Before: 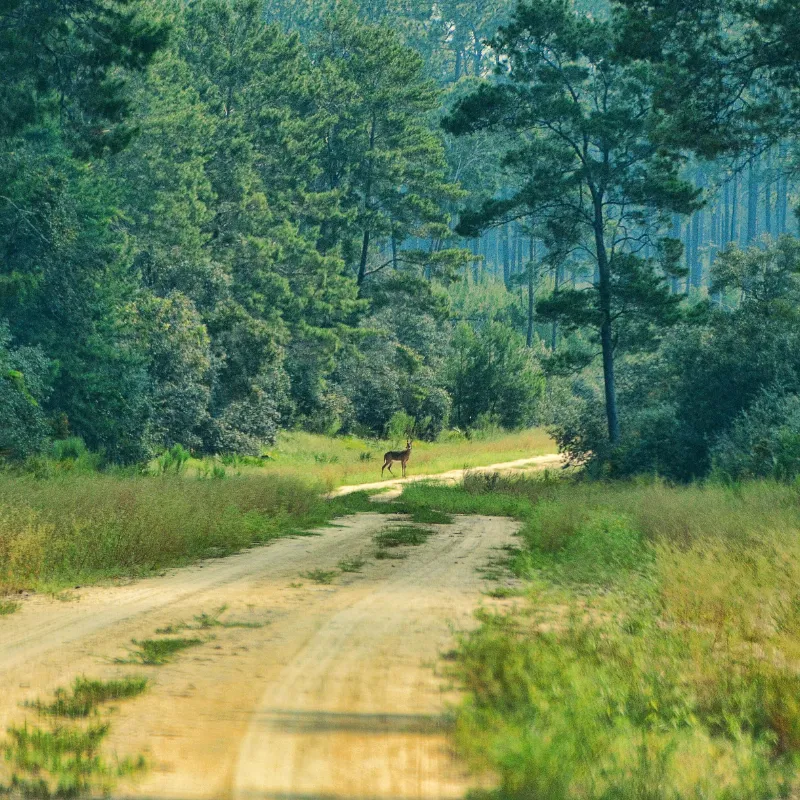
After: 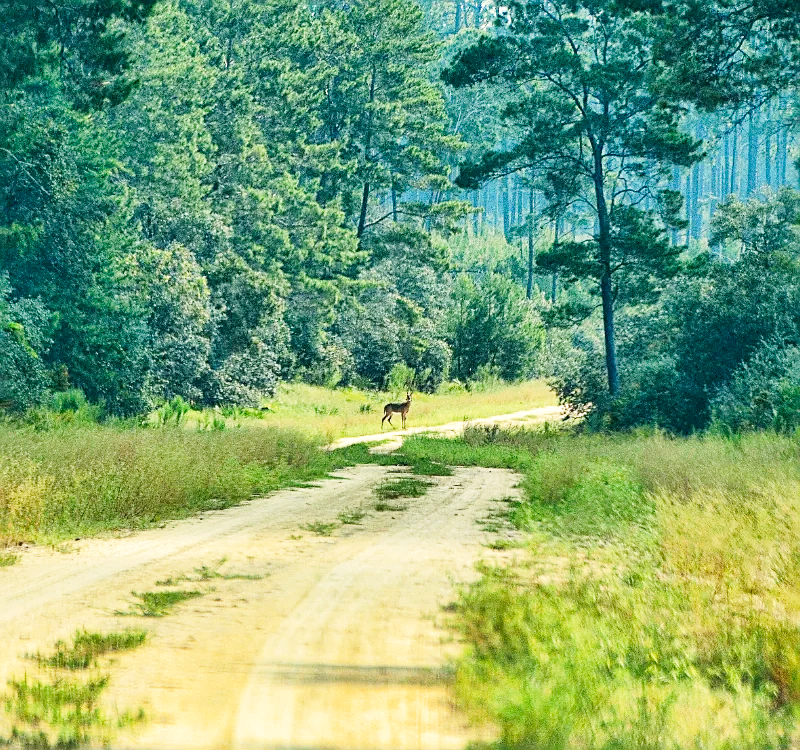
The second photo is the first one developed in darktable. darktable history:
sharpen: on, module defaults
crop and rotate: top 6.25%
base curve: curves: ch0 [(0, 0) (0.005, 0.002) (0.15, 0.3) (0.4, 0.7) (0.75, 0.95) (1, 1)], preserve colors none
